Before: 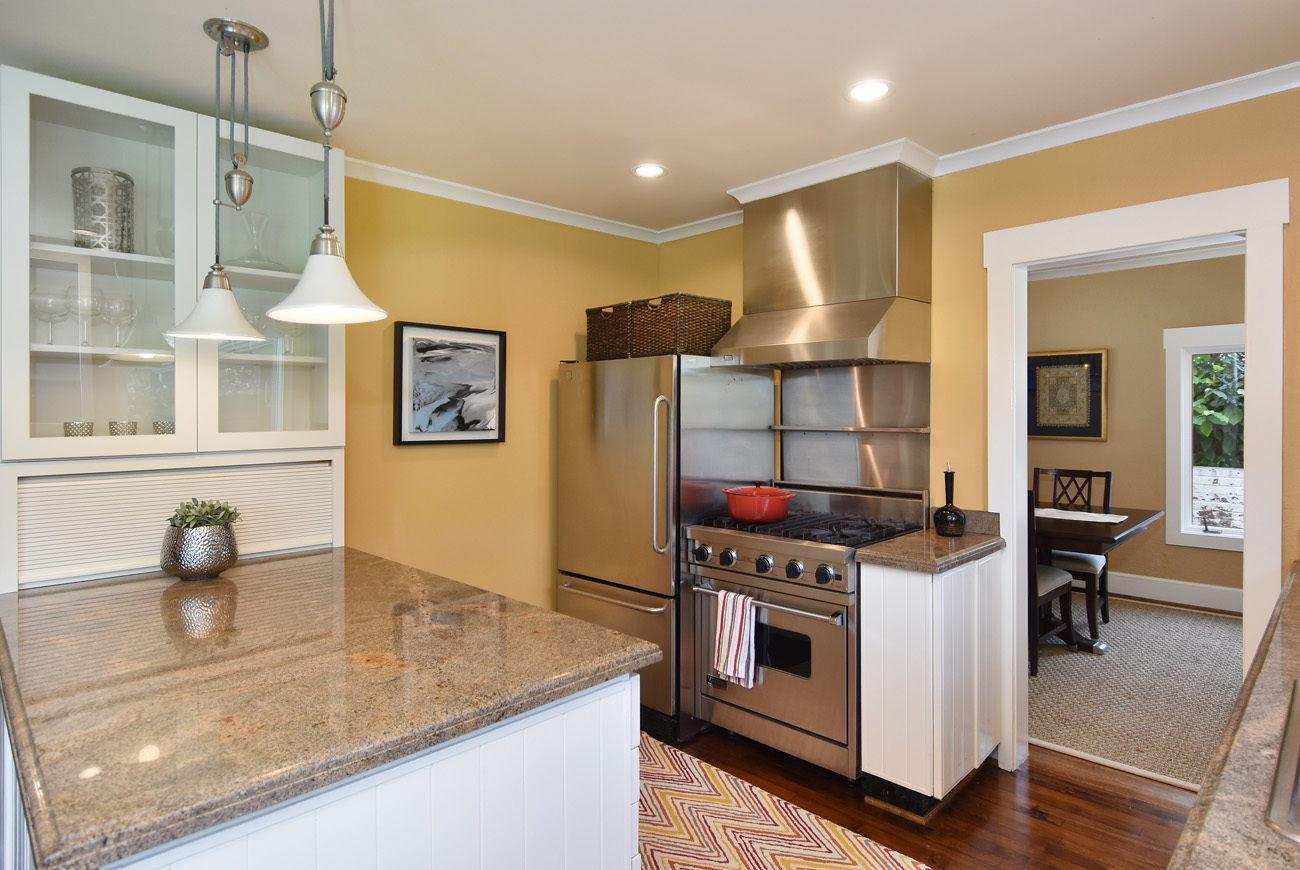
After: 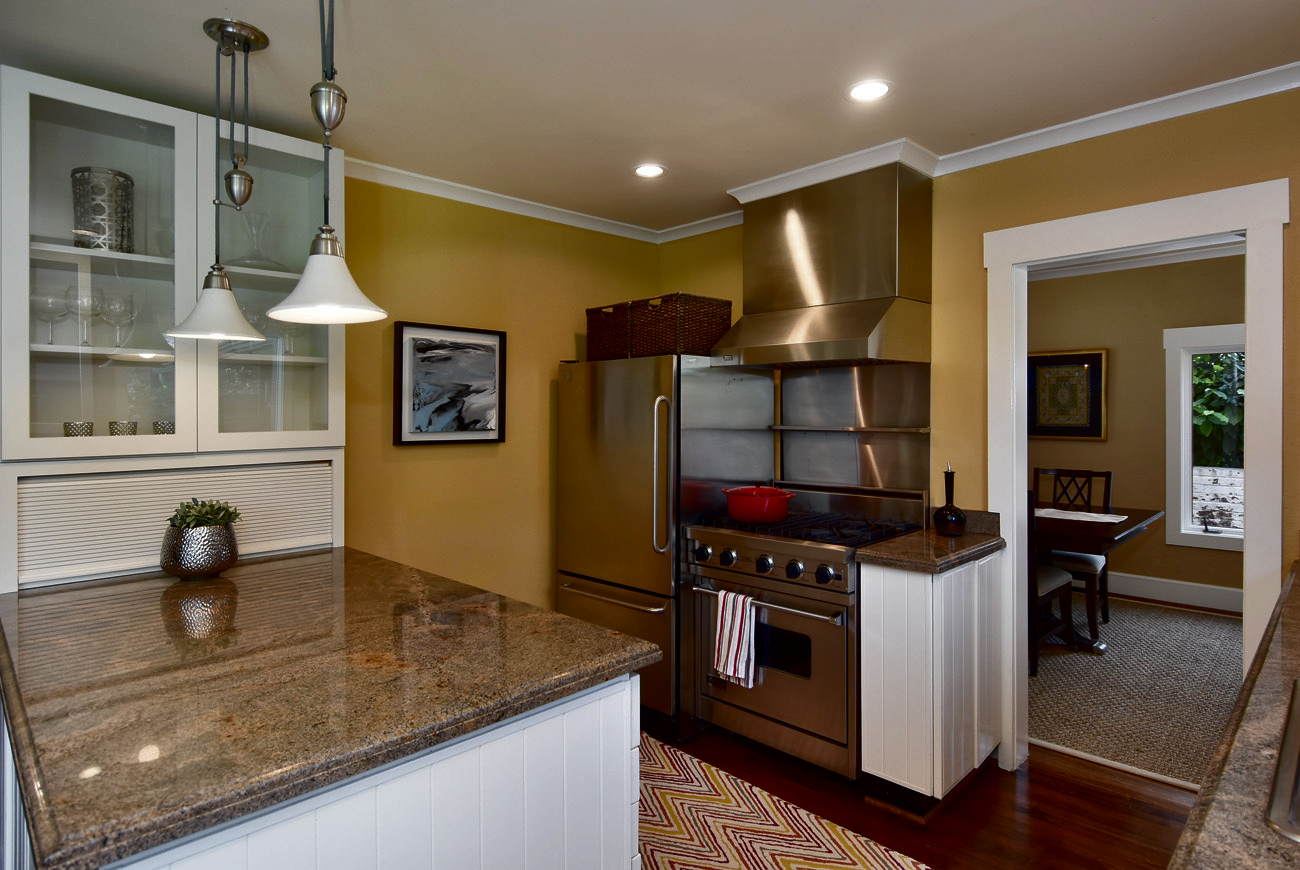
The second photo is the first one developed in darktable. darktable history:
contrast brightness saturation: brightness -0.513
